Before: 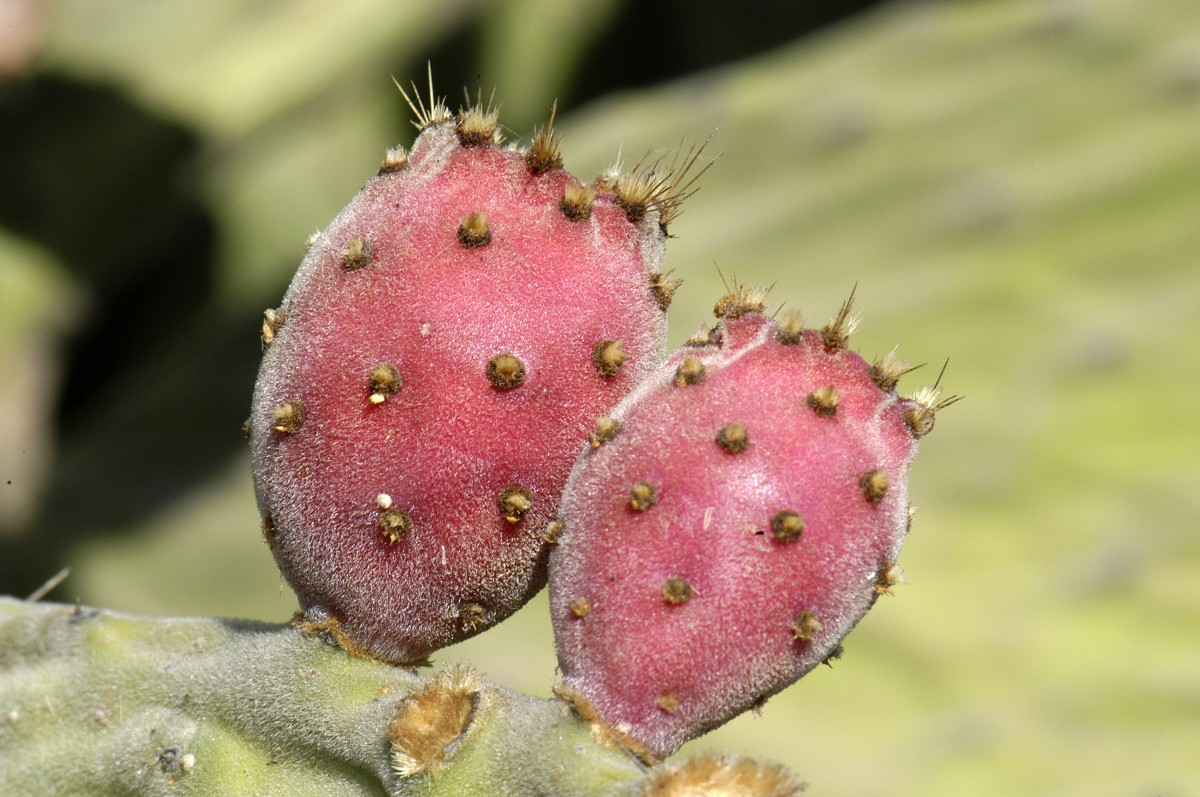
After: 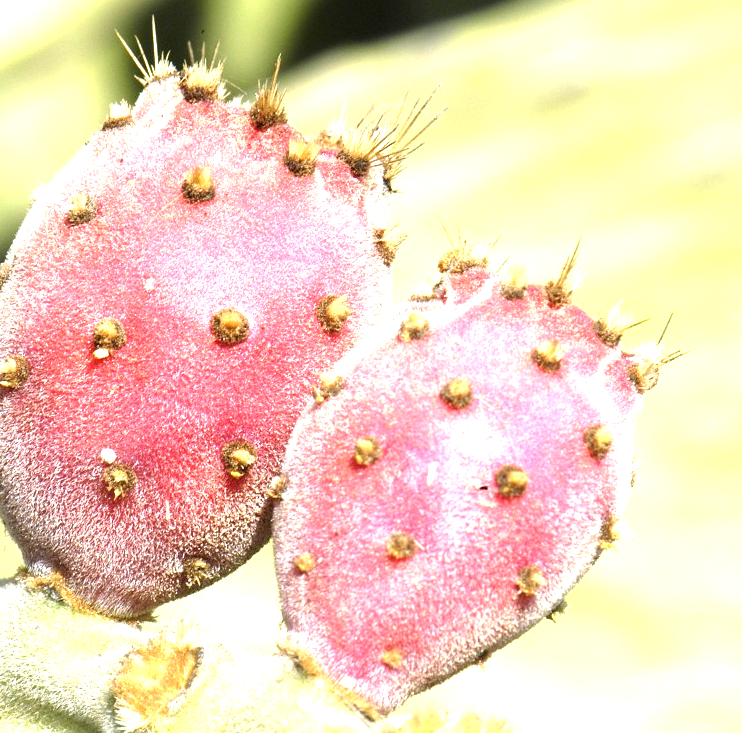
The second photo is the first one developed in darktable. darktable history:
exposure: black level correction 0, exposure 1.689 EV, compensate highlight preservation false
crop and rotate: left 23.051%, top 5.647%, right 15.056%, bottom 2.262%
